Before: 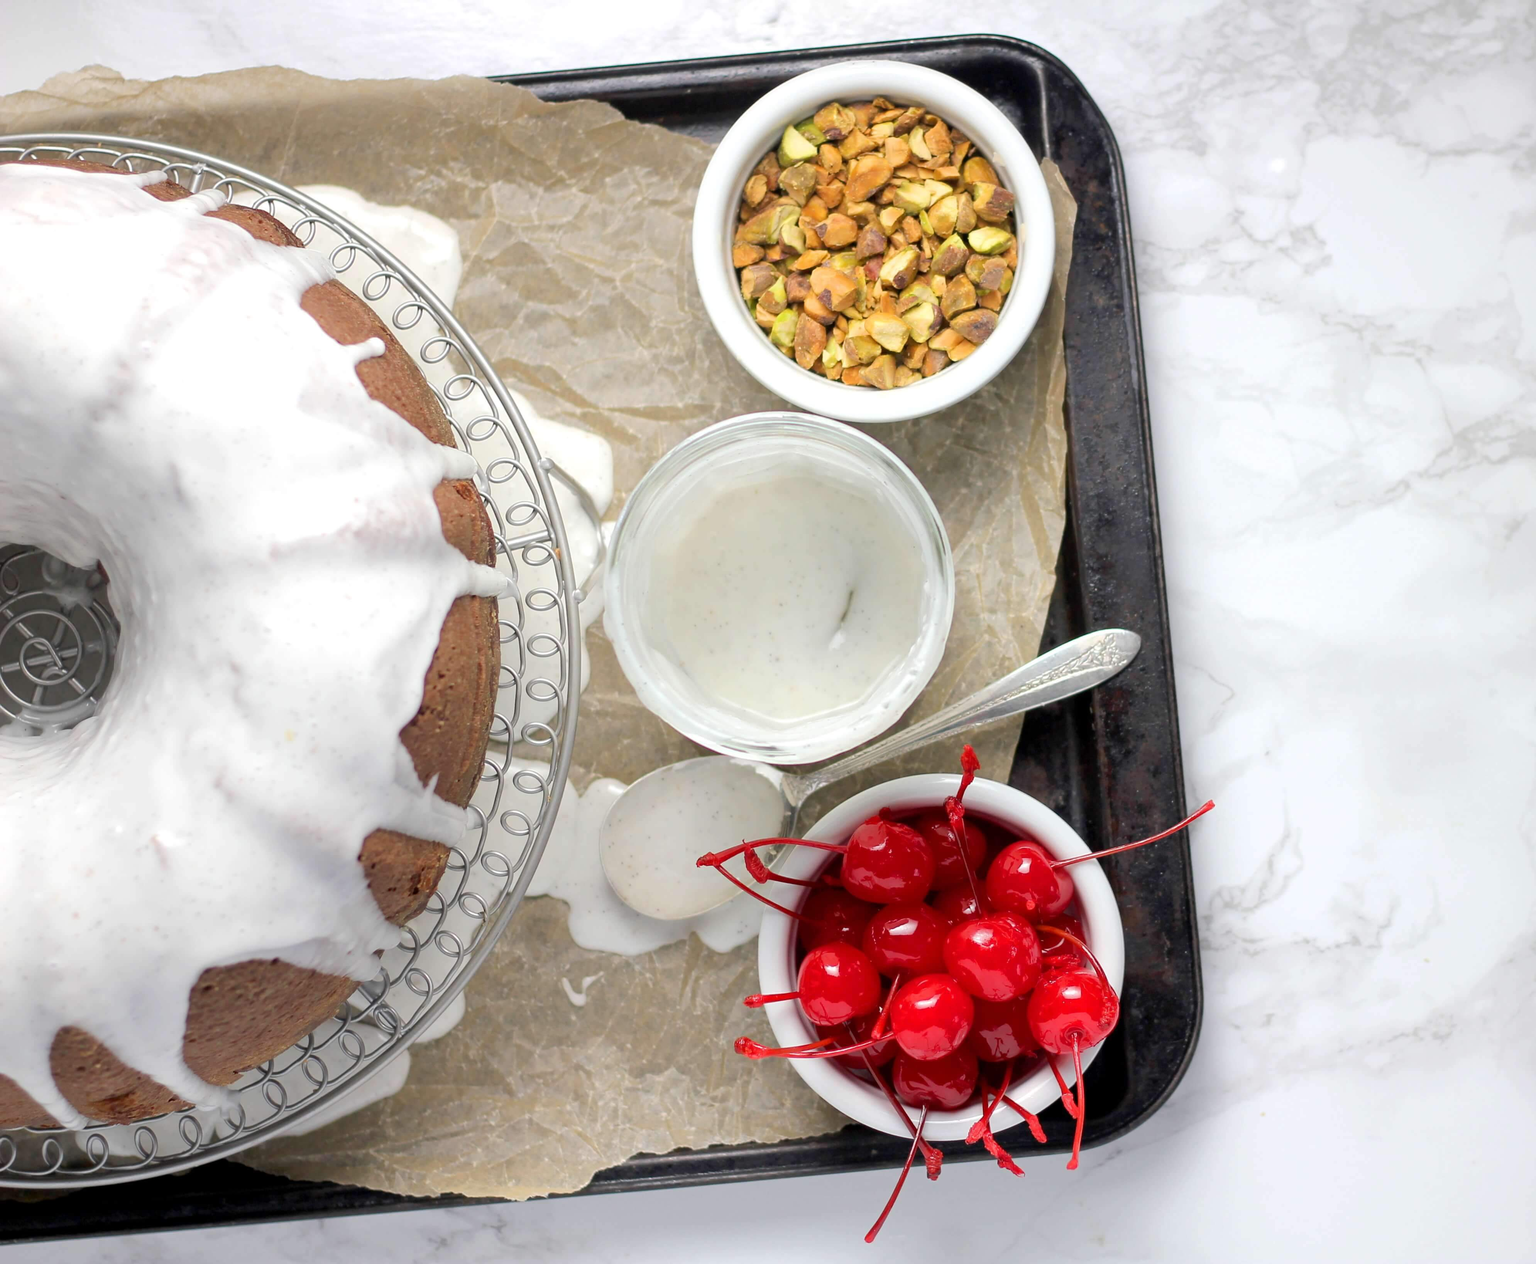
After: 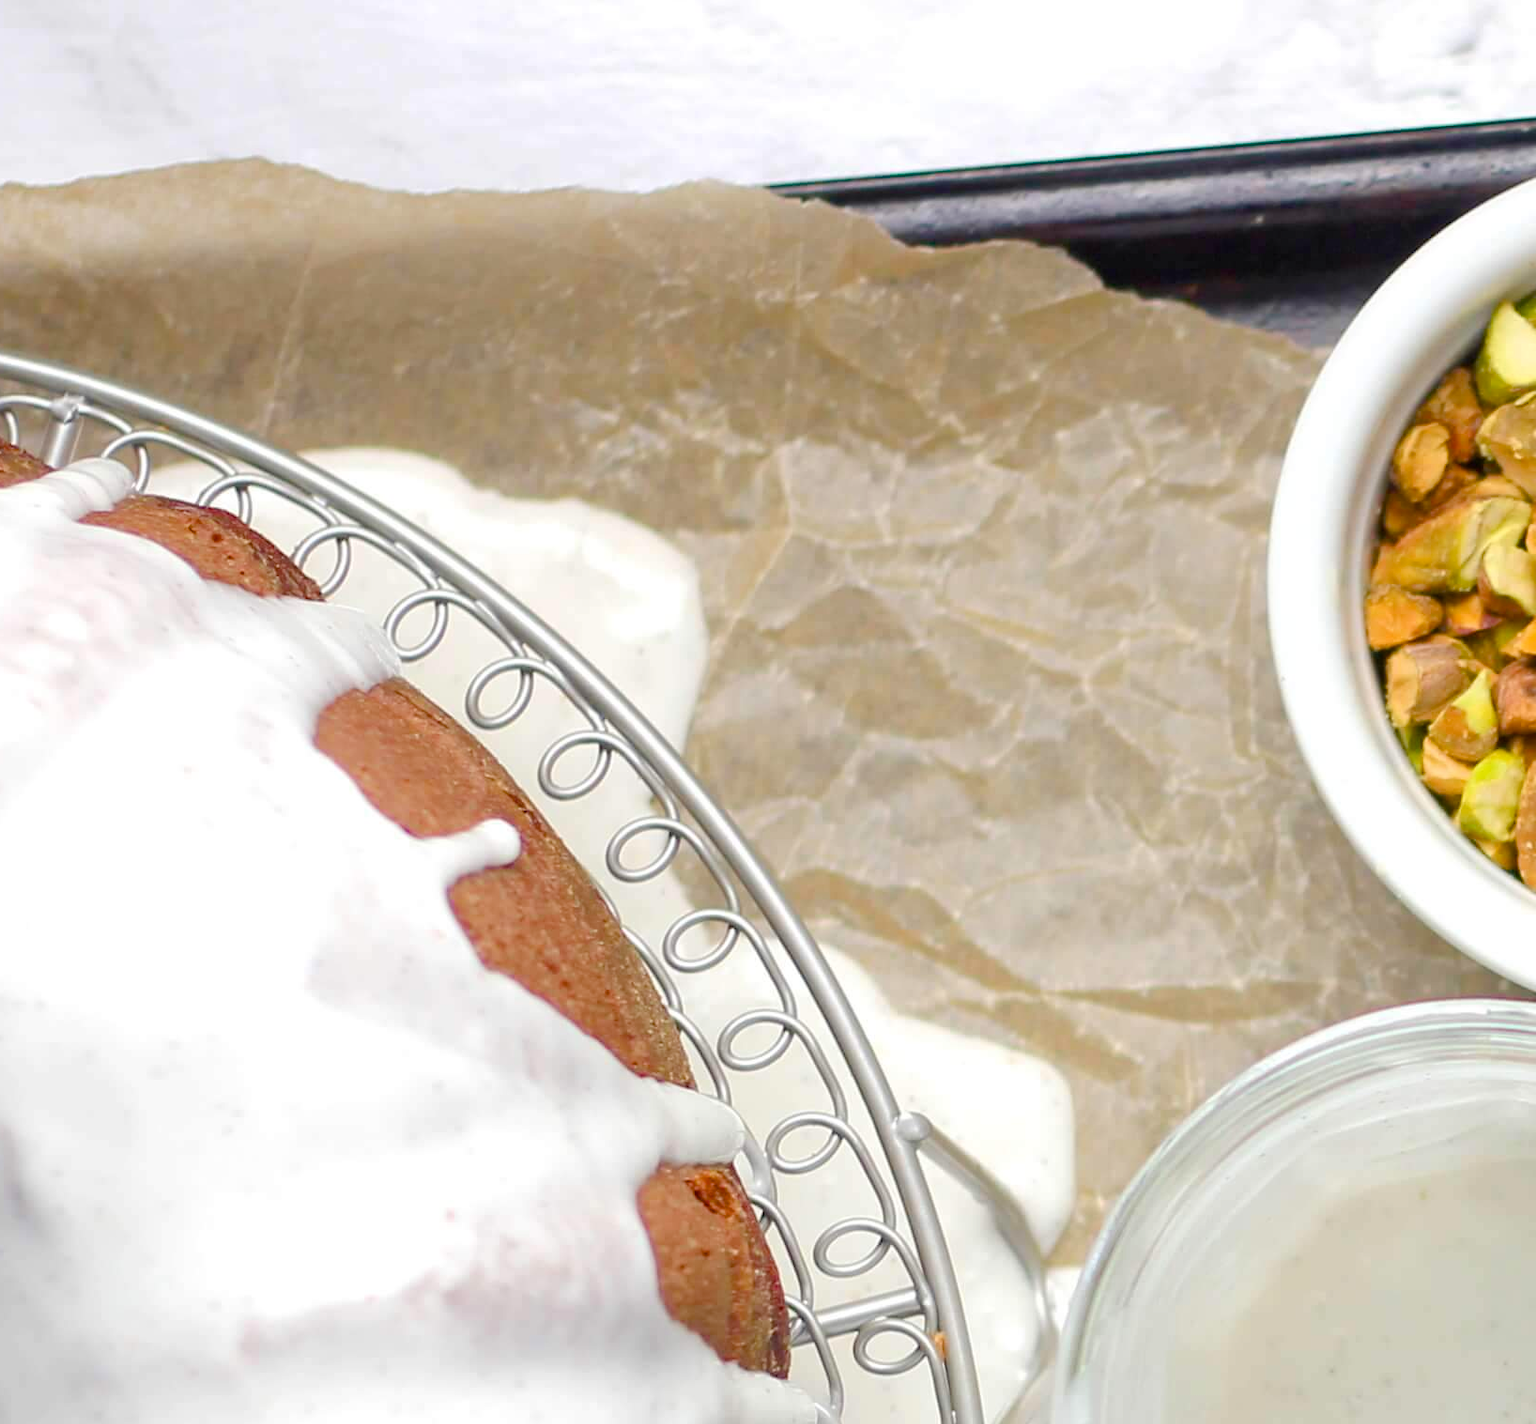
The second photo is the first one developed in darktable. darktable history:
crop and rotate: left 11.169%, top 0.085%, right 47.719%, bottom 53.583%
color balance rgb: shadows lift › chroma 3.072%, shadows lift › hue 279.67°, linear chroma grading › global chroma 9.88%, perceptual saturation grading › global saturation 20%, perceptual saturation grading › highlights -24.918%, perceptual saturation grading › shadows 49.775%
